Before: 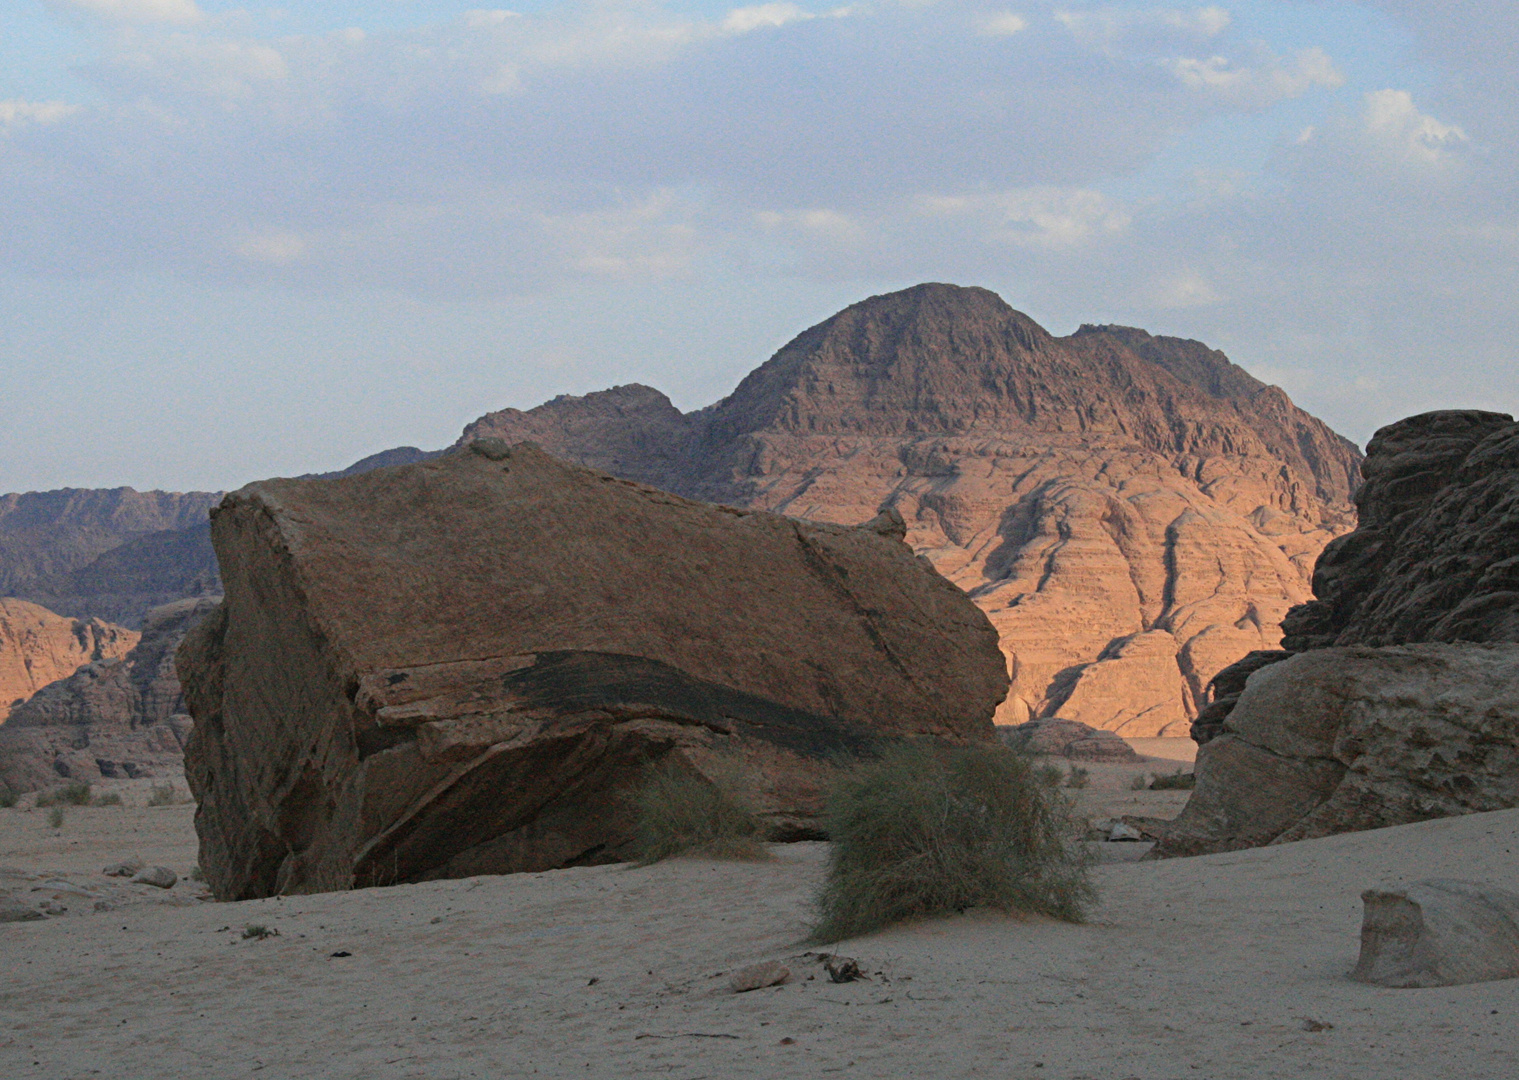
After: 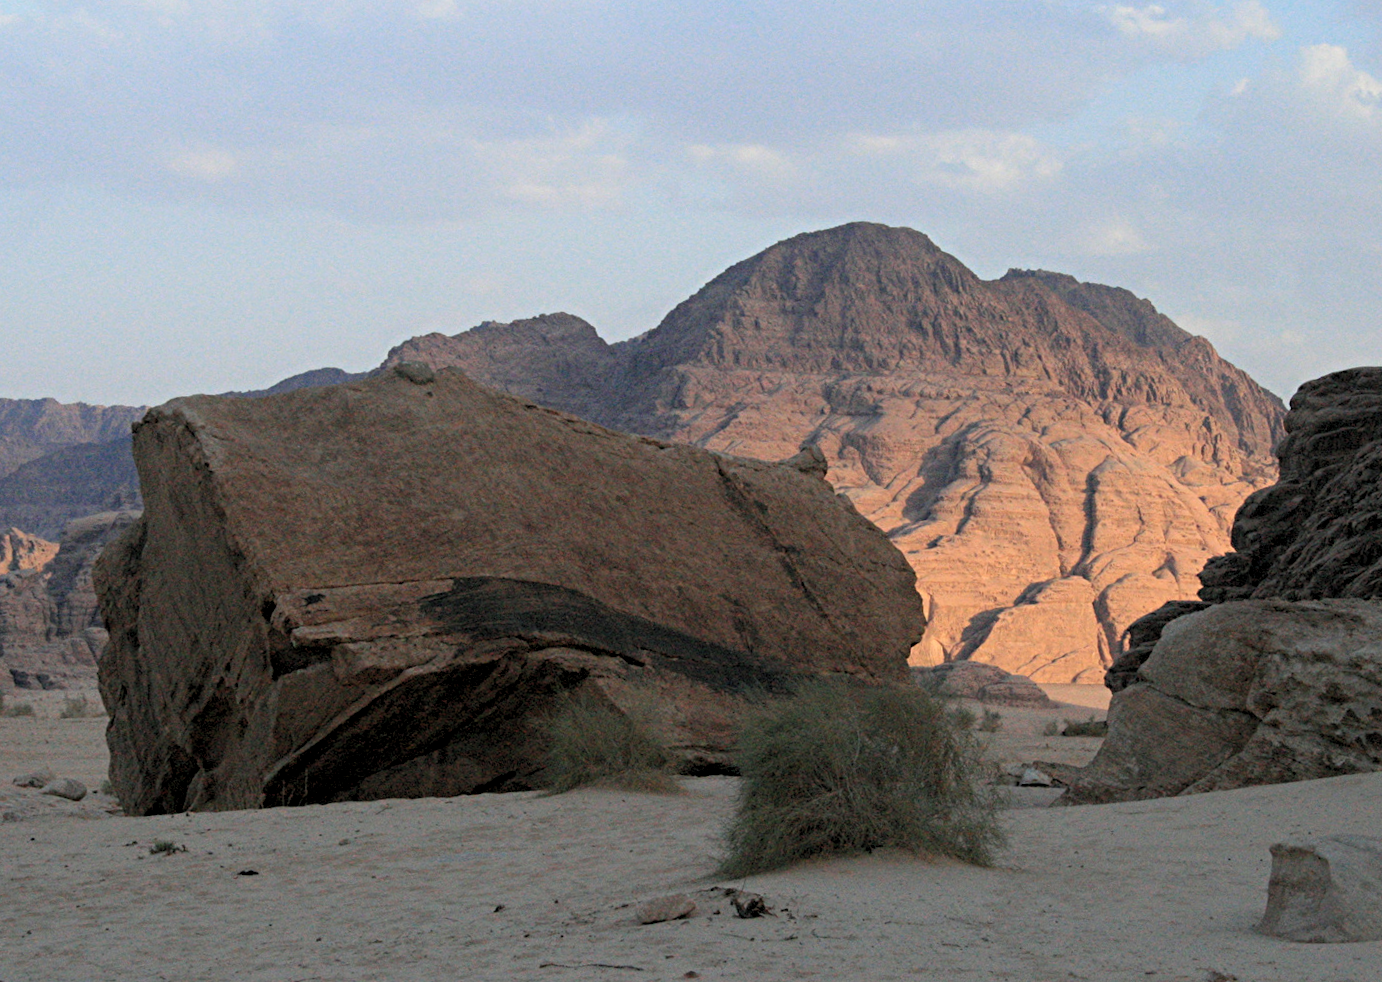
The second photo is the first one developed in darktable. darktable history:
crop and rotate: angle -1.96°, left 3.097%, top 4.154%, right 1.586%, bottom 0.529%
rgb levels: levels [[0.01, 0.419, 0.839], [0, 0.5, 1], [0, 0.5, 1]]
